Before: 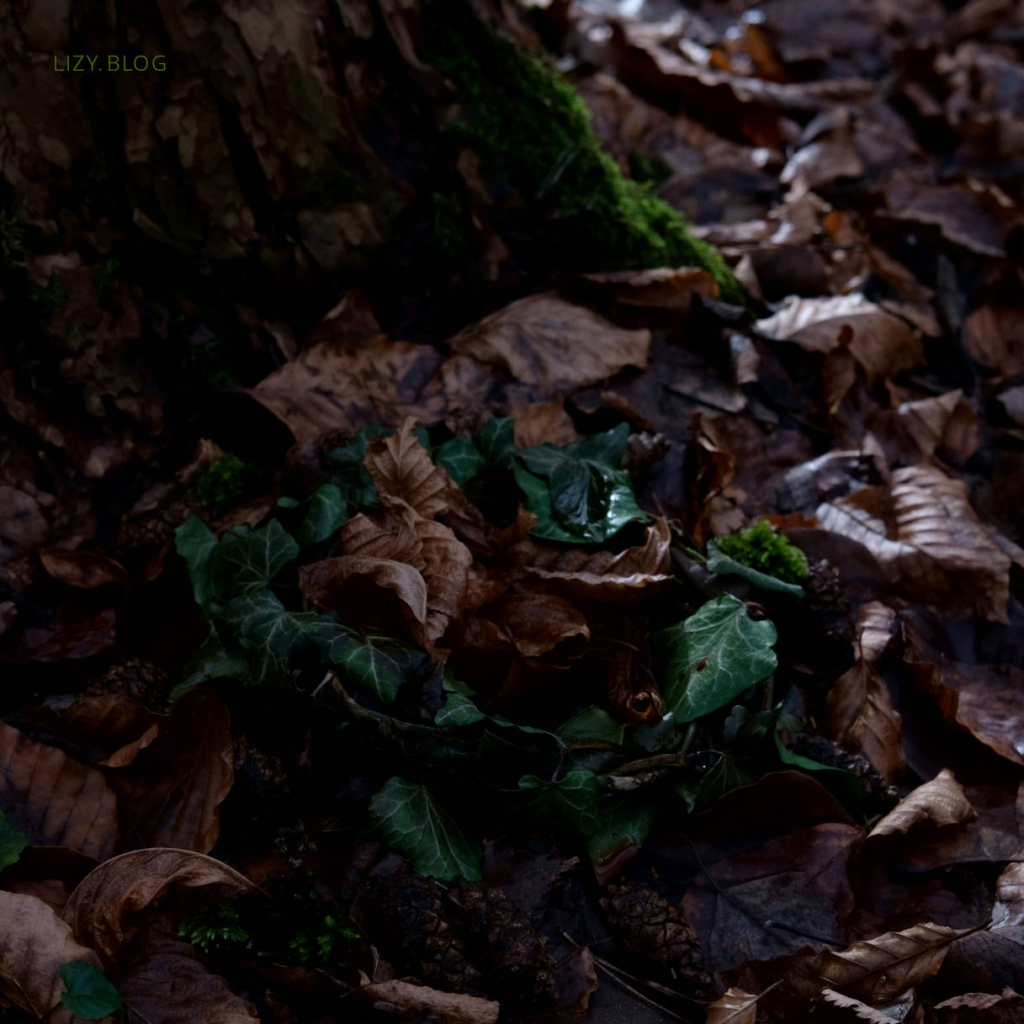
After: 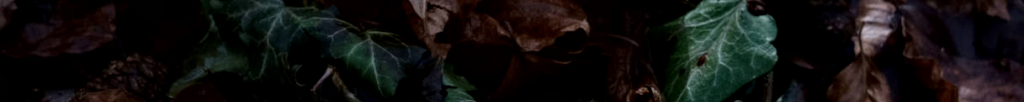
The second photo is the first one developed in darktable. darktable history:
local contrast: highlights 0%, shadows 0%, detail 133%
crop and rotate: top 59.084%, bottom 30.916%
